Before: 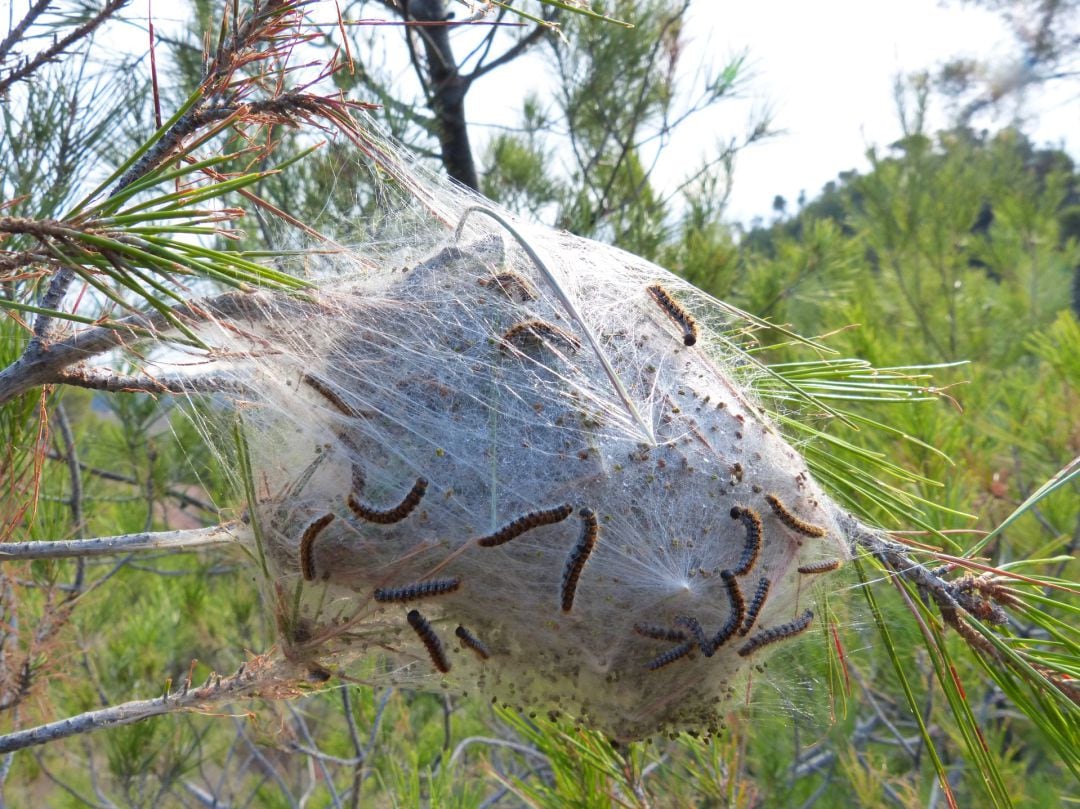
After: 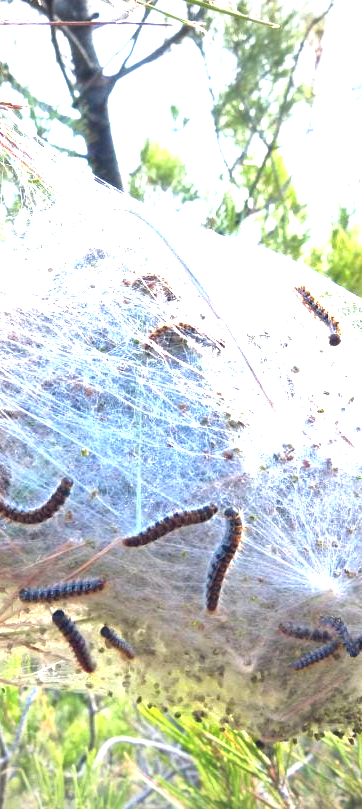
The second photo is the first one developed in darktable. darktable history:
shadows and highlights: shadows 25.93, highlights -25.5, highlights color adjustment 49.19%
color balance rgb: global offset › chroma 0.154%, global offset › hue 253.31°, perceptual saturation grading › global saturation 0.816%, perceptual brilliance grading › global brilliance 30.244%, global vibrance 10.998%
exposure: black level correction 0, exposure 1 EV, compensate exposure bias true, compensate highlight preservation false
vignetting: width/height ratio 1.101
crop: left 32.922%, right 33.543%
